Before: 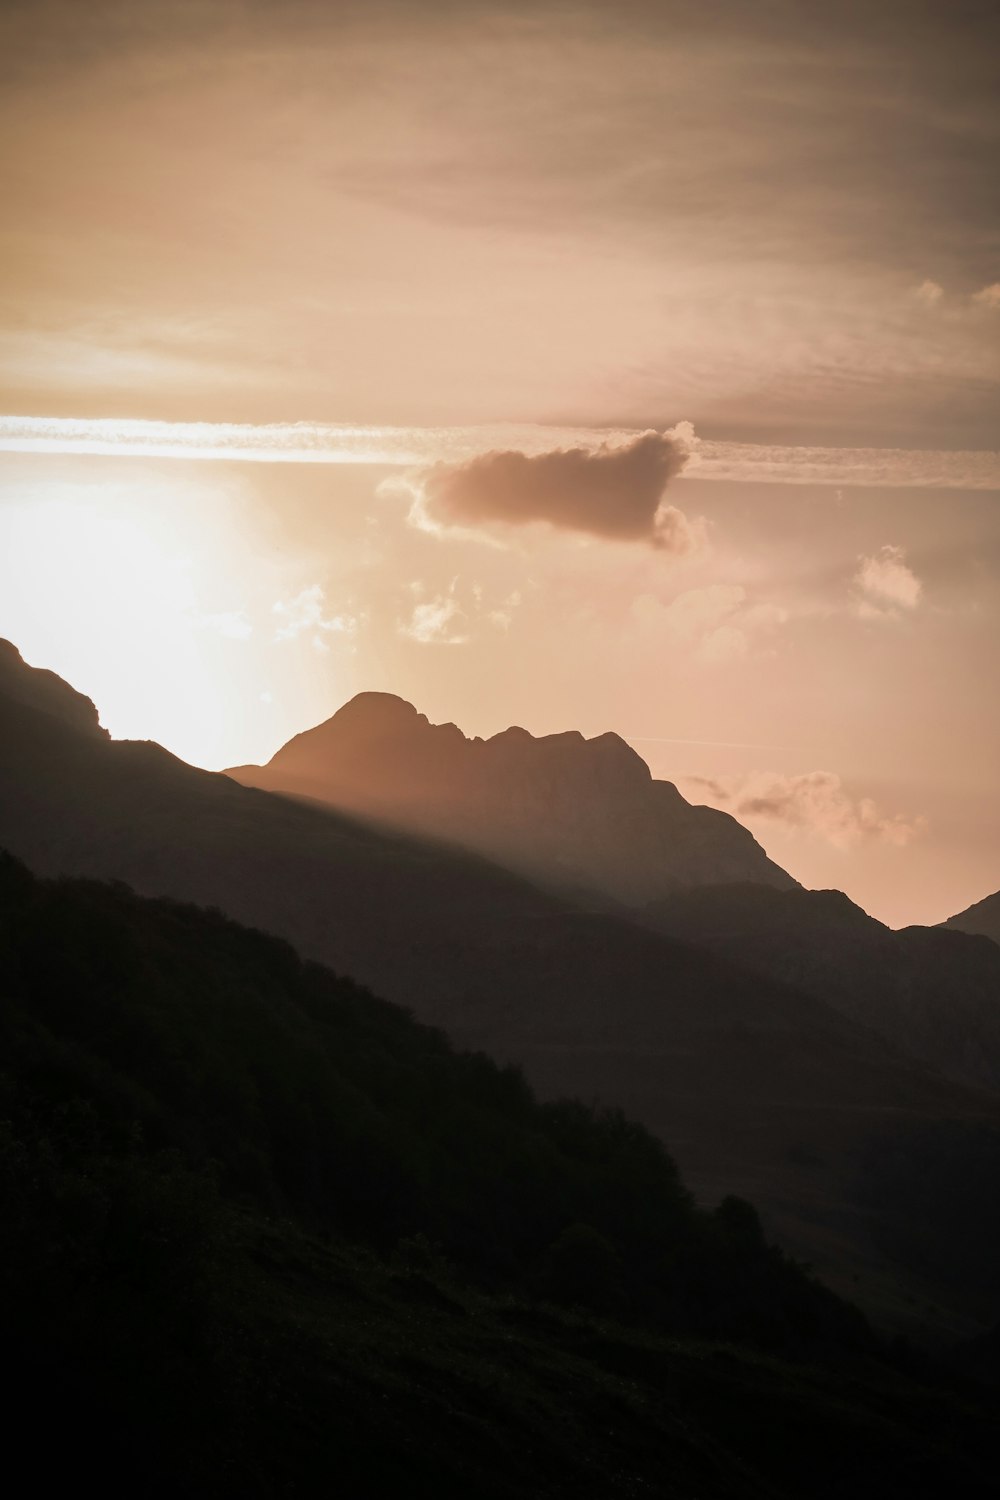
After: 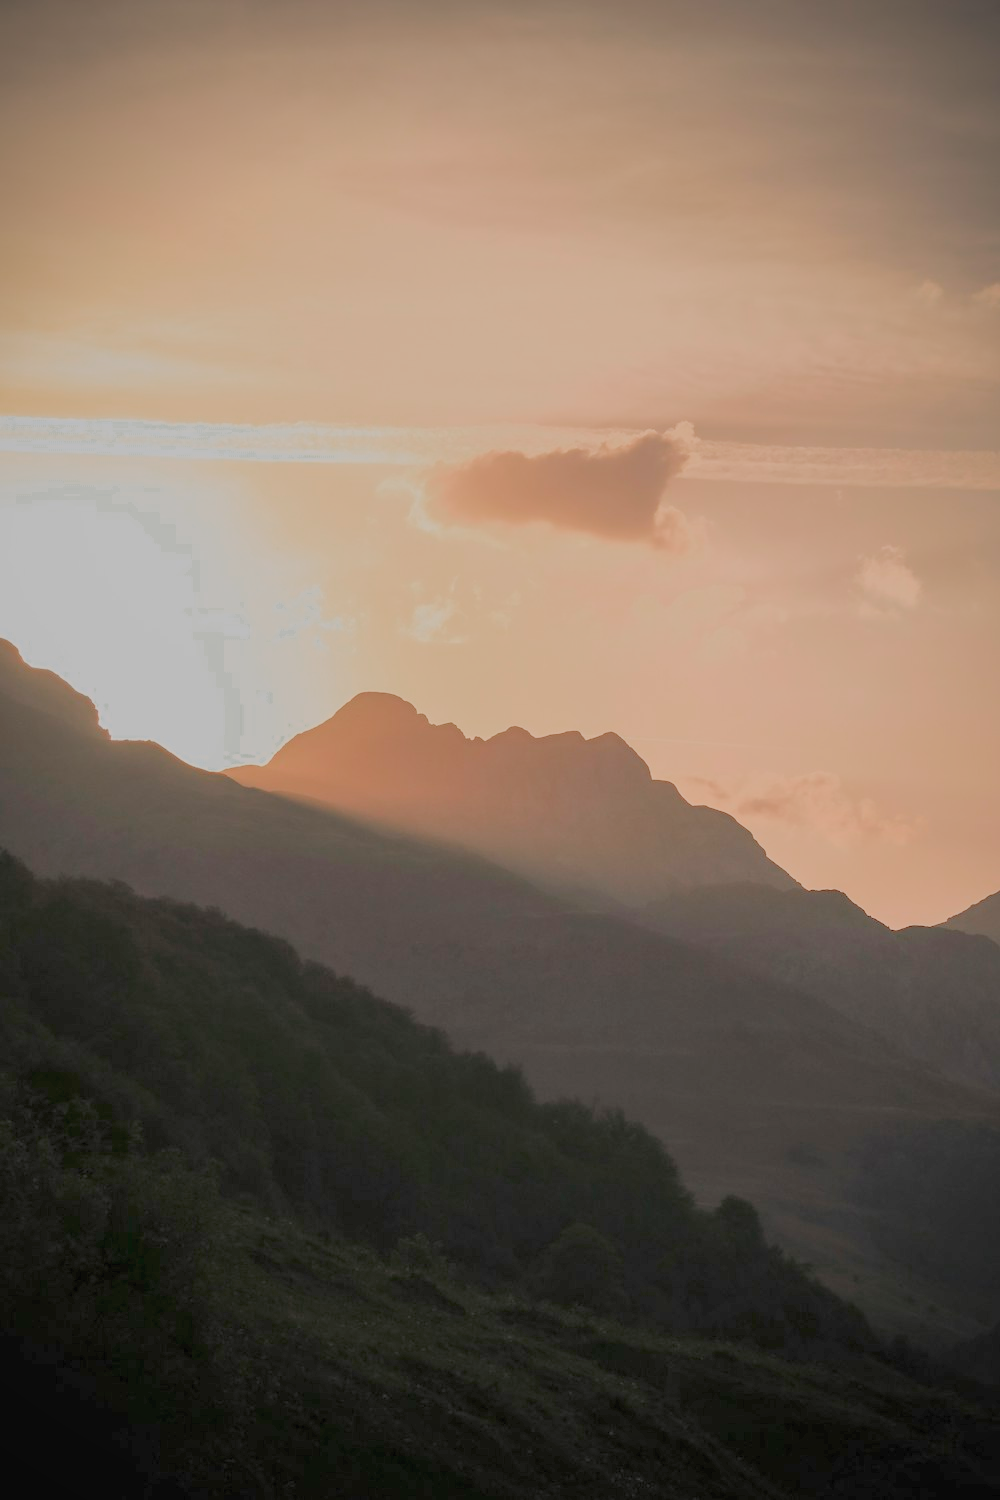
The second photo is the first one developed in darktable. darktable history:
color zones: curves: ch0 [(0.25, 0.5) (0.347, 0.092) (0.75, 0.5)]; ch1 [(0.25, 0.5) (0.33, 0.51) (0.75, 0.5)]
exposure: black level correction 0, exposure 1.097 EV, compensate exposure bias true, compensate highlight preservation false
vignetting: center (-0.014, 0), unbound false
filmic rgb: black relative exposure -15.93 EV, white relative exposure 7.95 EV, hardness 4.2, latitude 49.28%, contrast 0.511, color science v6 (2022)
